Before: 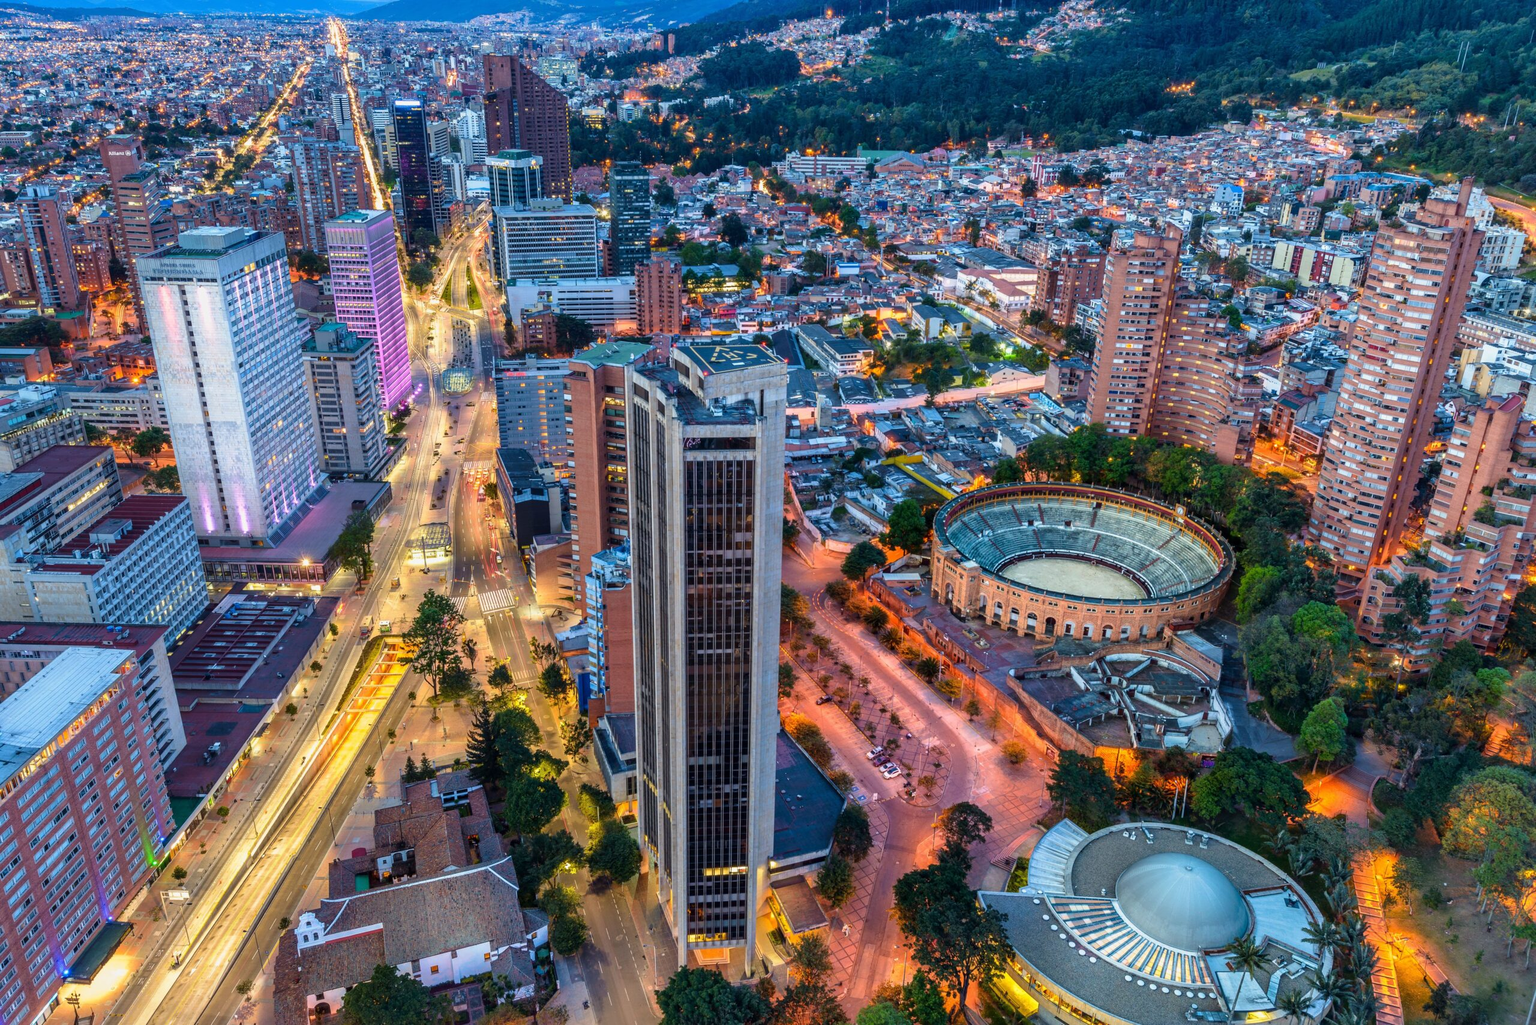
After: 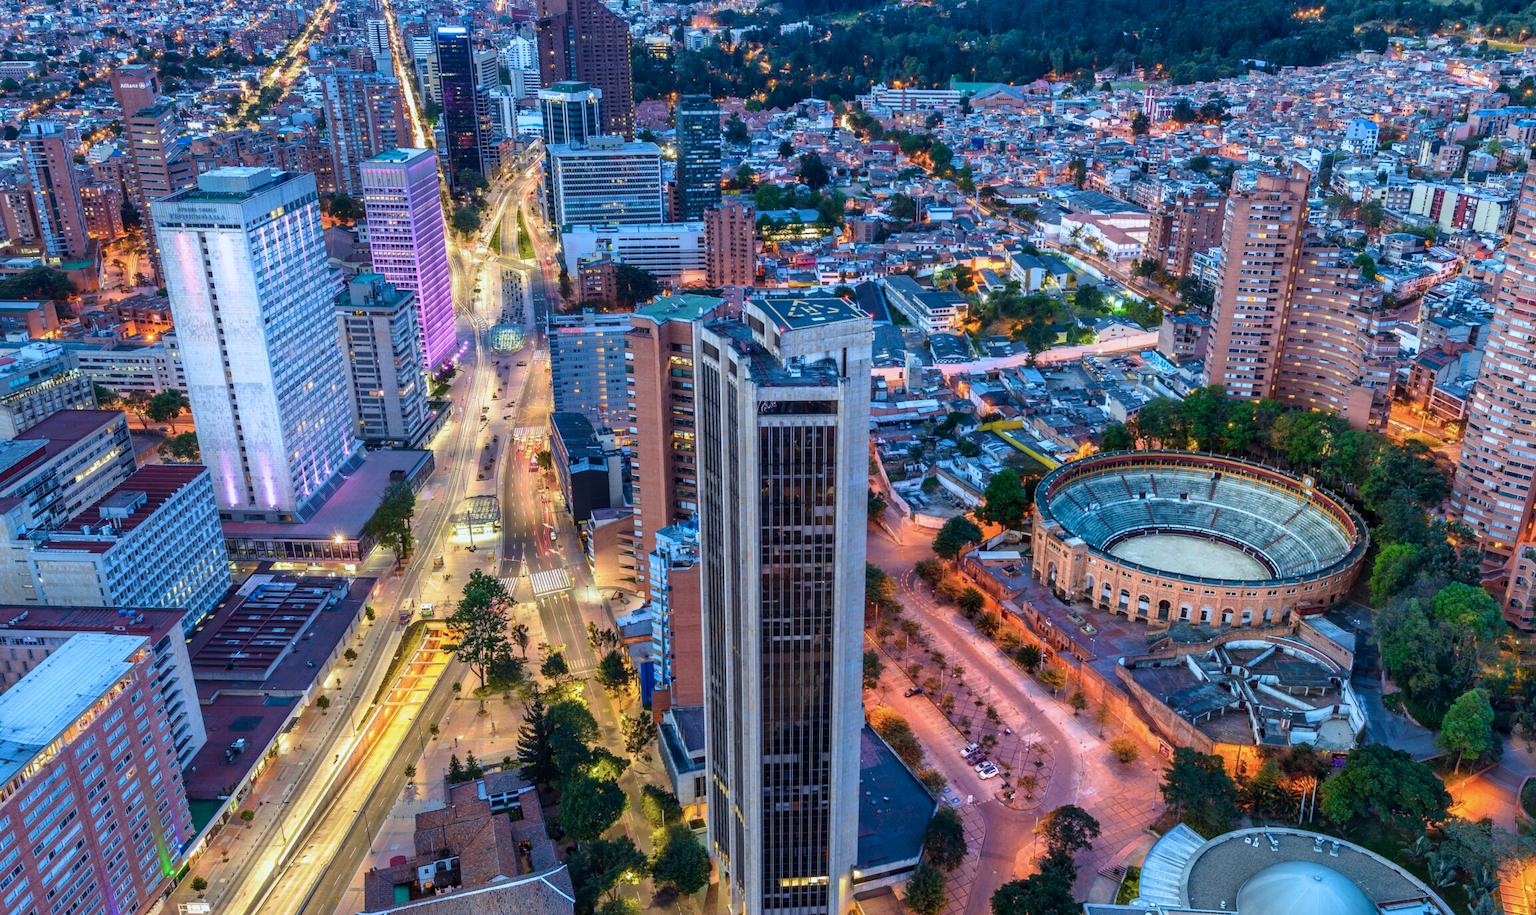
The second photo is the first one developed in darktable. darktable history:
tone equalizer: smoothing diameter 24.91%, edges refinement/feathering 9.42, preserve details guided filter
color calibration: x 0.372, y 0.386, temperature 4286.12 K, gamut compression 1.68
crop: top 7.442%, right 9.745%, bottom 11.939%
